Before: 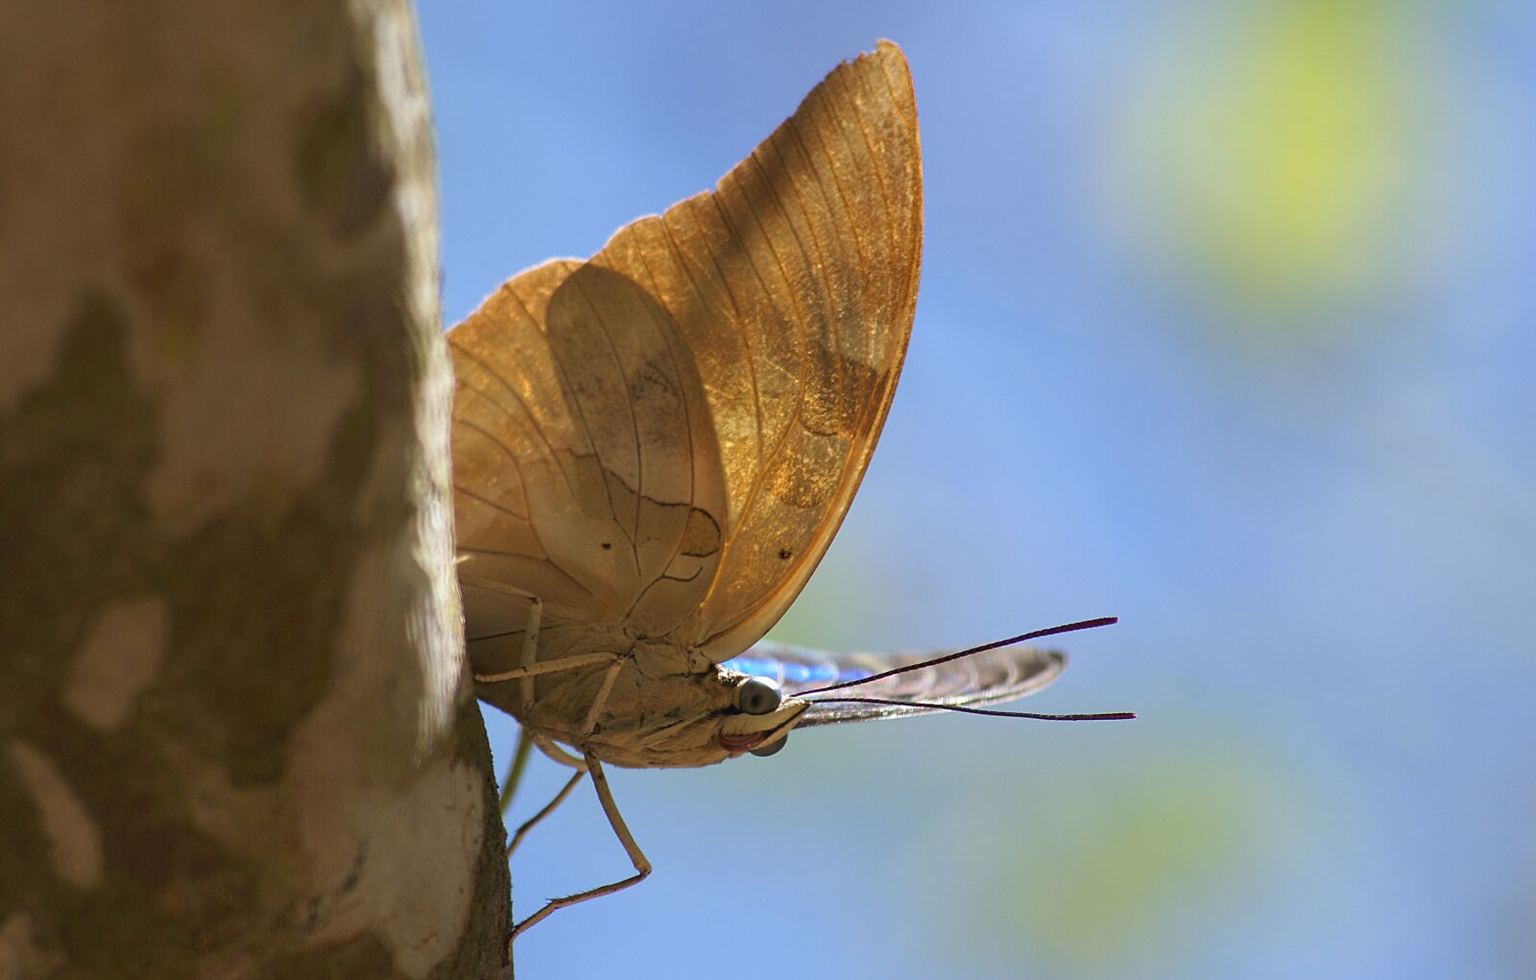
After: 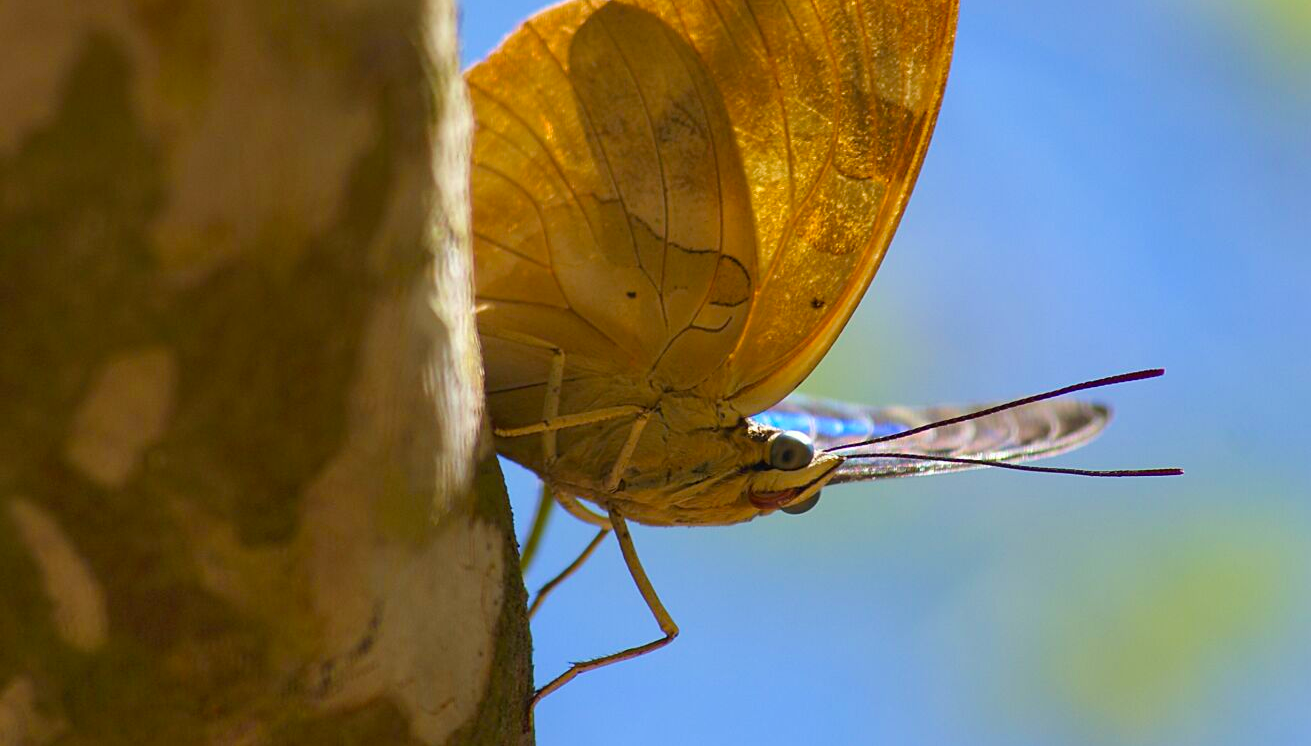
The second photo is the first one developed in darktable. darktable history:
crop: top 26.878%, right 18.023%
velvia: strength 32.16%, mid-tones bias 0.202
shadows and highlights: radius 127.23, shadows 30.49, highlights -30.71, low approximation 0.01, soften with gaussian
